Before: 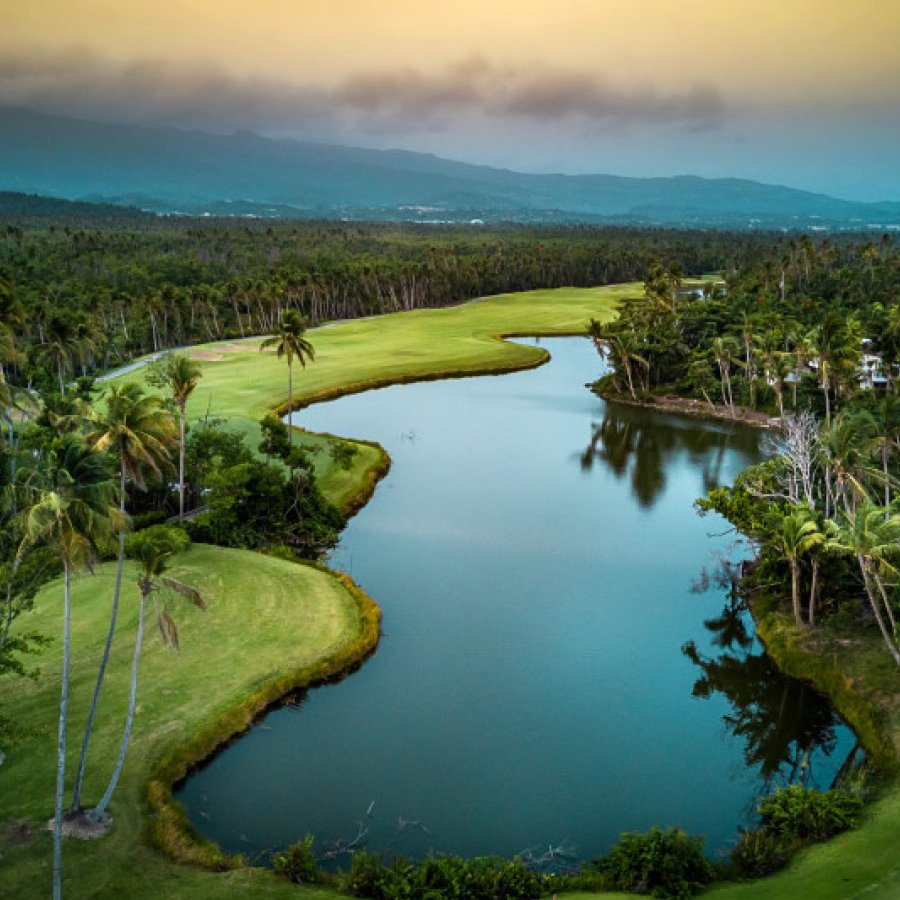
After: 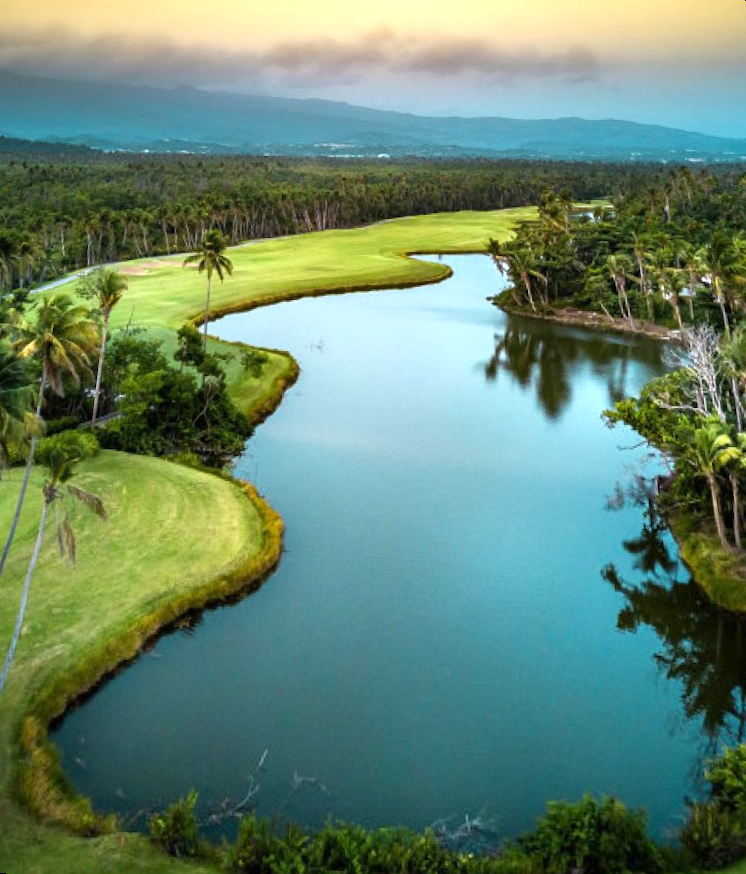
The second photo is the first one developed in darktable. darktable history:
rotate and perspective: rotation 0.72°, lens shift (vertical) -0.352, lens shift (horizontal) -0.051, crop left 0.152, crop right 0.859, crop top 0.019, crop bottom 0.964
exposure: exposure 0.6 EV, compensate highlight preservation false
